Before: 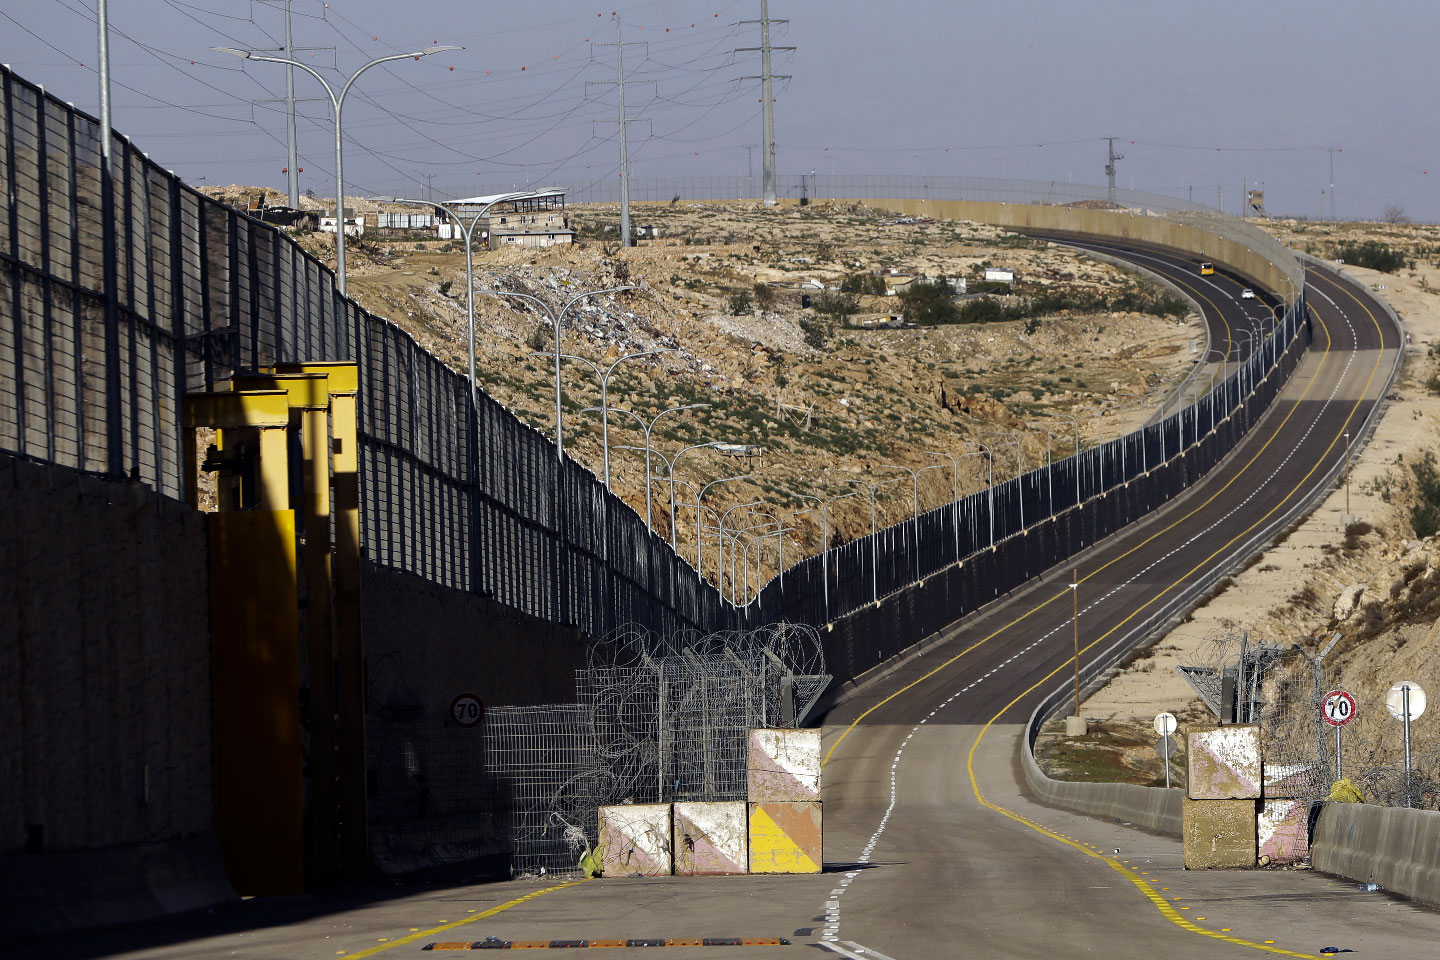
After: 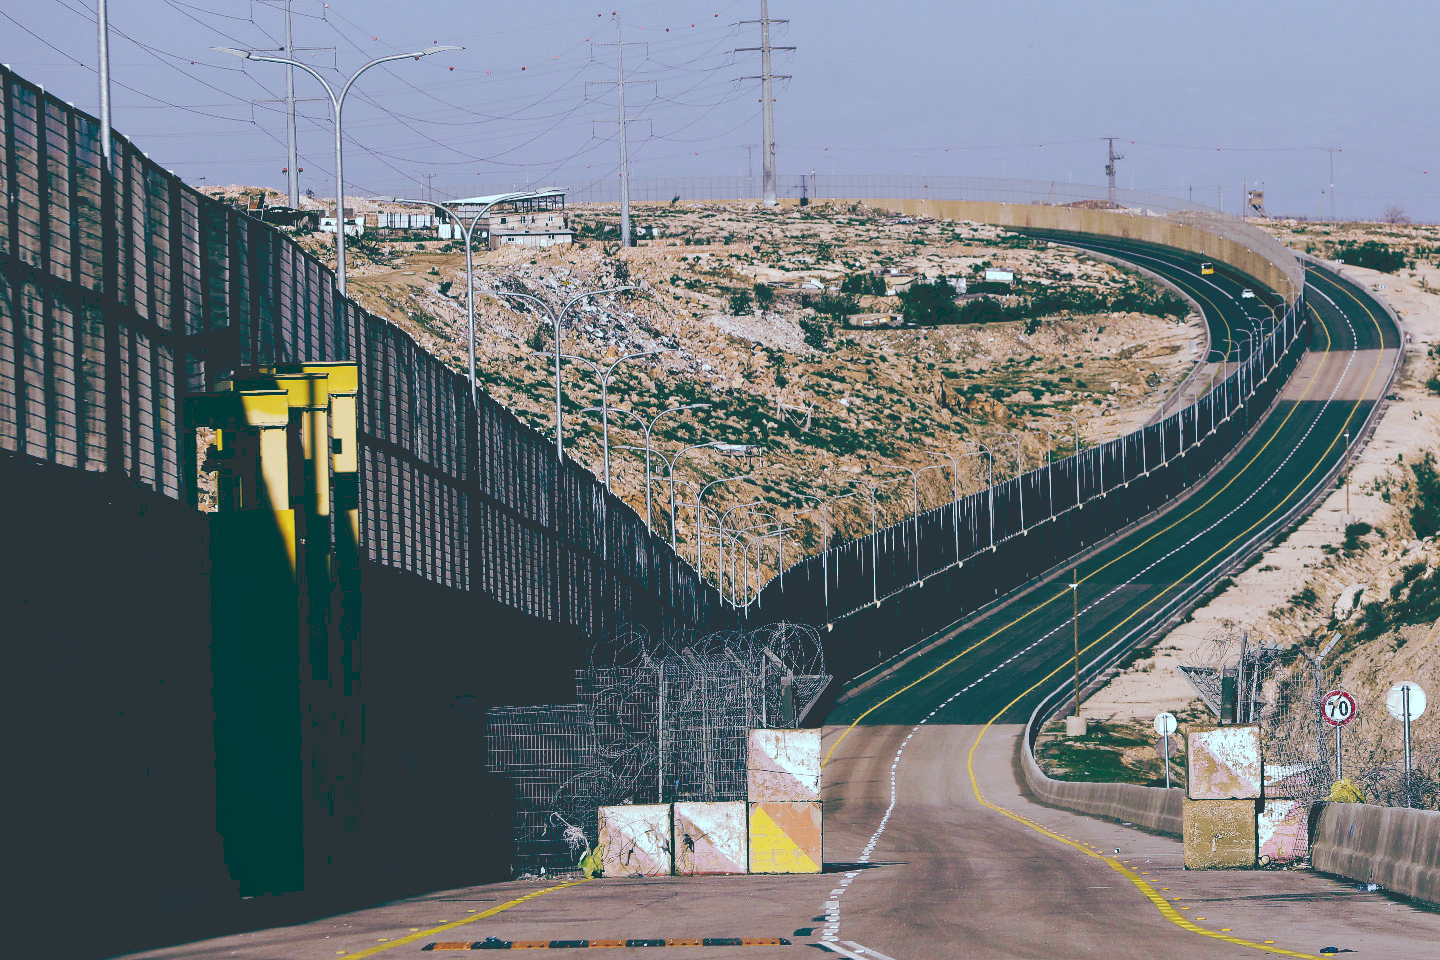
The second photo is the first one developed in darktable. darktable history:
tone curve: curves: ch0 [(0, 0) (0.003, 0.195) (0.011, 0.196) (0.025, 0.196) (0.044, 0.196) (0.069, 0.196) (0.1, 0.196) (0.136, 0.197) (0.177, 0.207) (0.224, 0.224) (0.277, 0.268) (0.335, 0.336) (0.399, 0.424) (0.468, 0.533) (0.543, 0.632) (0.623, 0.715) (0.709, 0.789) (0.801, 0.85) (0.898, 0.906) (1, 1)], preserve colors none
color look up table: target L [99.1, 92.52, 90.71, 87.19, 84.14, 77.37, 58.74, 58.21, 54.66, 55.51, 28.96, 19.54, 201.43, 79.78, 70.91, 61.81, 51.09, 49.32, 46.79, 40.08, 39.01, 33.29, 14.94, 15.26, 92.08, 64.76, 76.39, 66.47, 65.52, 55.17, 66.71, 55.45, 53.19, 41.2, 42.24, 39.83, 36.45, 32.63, 32.97, 15.22, 14.79, 14.62, 89.71, 78.27, 60.99, 58.19, 44.31, 38.74, 19.75], target a [-14.84, -2.913, -11.79, -41.82, -55.27, -7.971, -51.29, -43.05, -19.09, -21.47, -37.2, -56.86, 0, 21.56, 29.88, 27.28, 60.96, 68.34, 64.32, 18.19, 5.248, 41.79, -44.41, -44.99, 5.014, 48.78, 27.46, 3.453, -0.182, 77.24, 64.82, 15.55, 22.47, 45.63, 57.37, 26.5, 10.13, 29.33, -6.605, -40.92, -37.7, -42.21, -14.43, -27.24, -24.73, -19.42, -18.18, -7.605, -54.84], target b [-1.747, 22.13, 78.98, -7.735, 17.87, -11.15, 45.71, 16.88, 44.44, 15.72, 10.41, -2.376, -0.001, -0.428, 45.17, 21.55, 20.25, 42.06, 5.076, 10.19, 27.93, 21.46, -10.6, -12.73, -16.37, -15.15, -42.9, -41.77, -9.652, -32.35, -59.19, -24.38, -81.22, -25.06, -69.85, -36.03, -53.05, -6.719, -6.742, -26.93, -33.28, -17.8, -19.93, -19.66, -21.08, -51.47, -10.65, -25.91, -12.67], num patches 49
